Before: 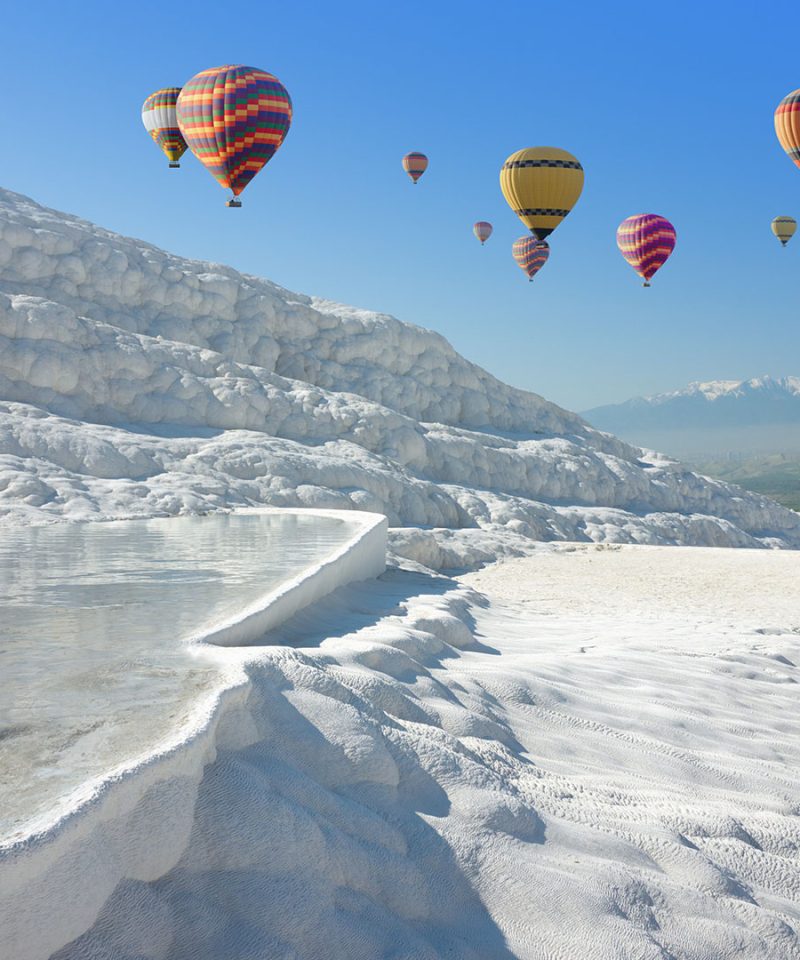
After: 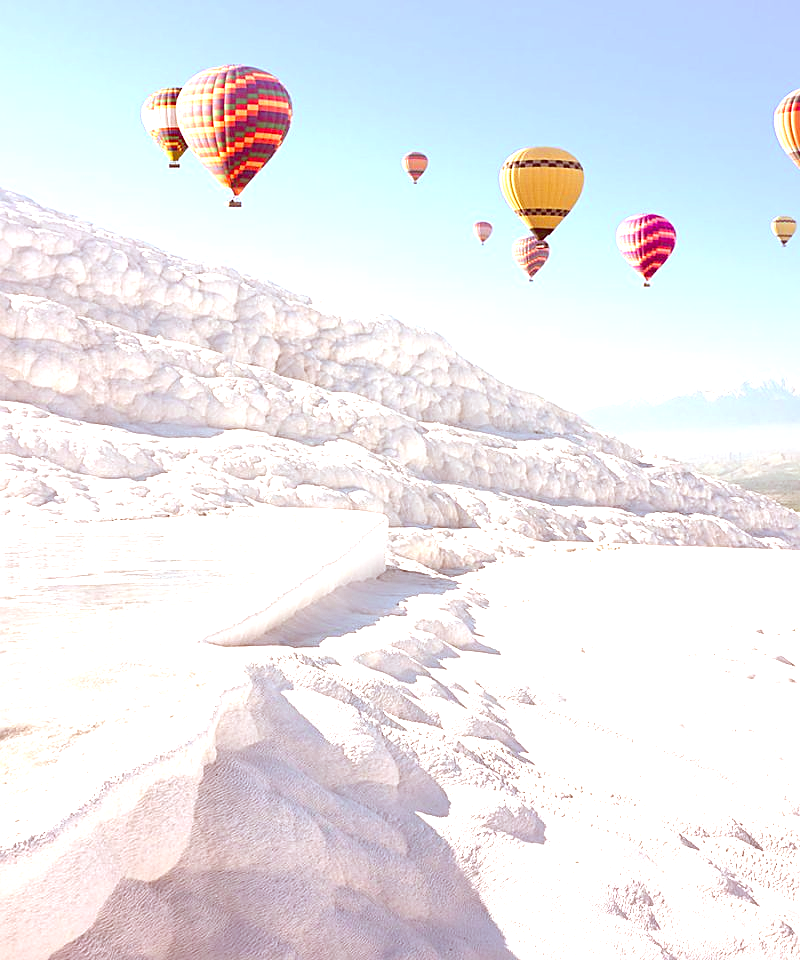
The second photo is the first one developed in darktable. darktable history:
exposure: black level correction 0, exposure 1.5 EV, compensate exposure bias true, compensate highlight preservation false
color correction: highlights a* 9.03, highlights b* 8.71, shadows a* 40, shadows b* 40, saturation 0.8
sharpen: on, module defaults
color balance: output saturation 110%
